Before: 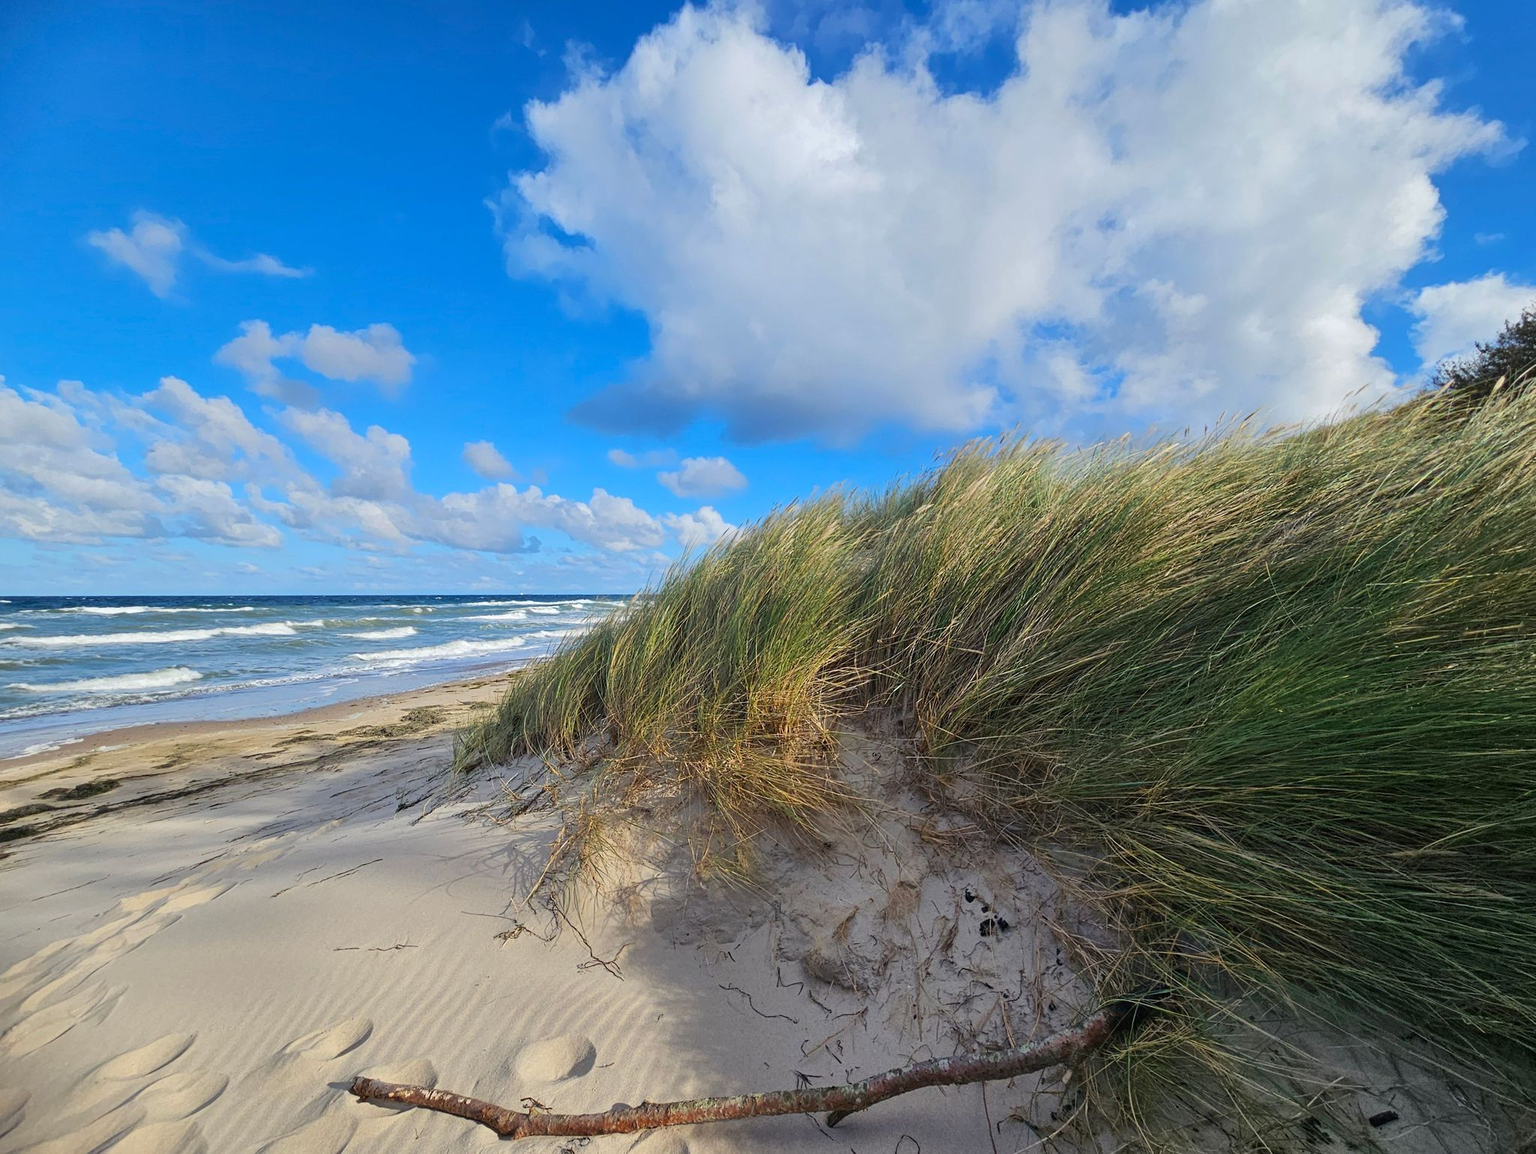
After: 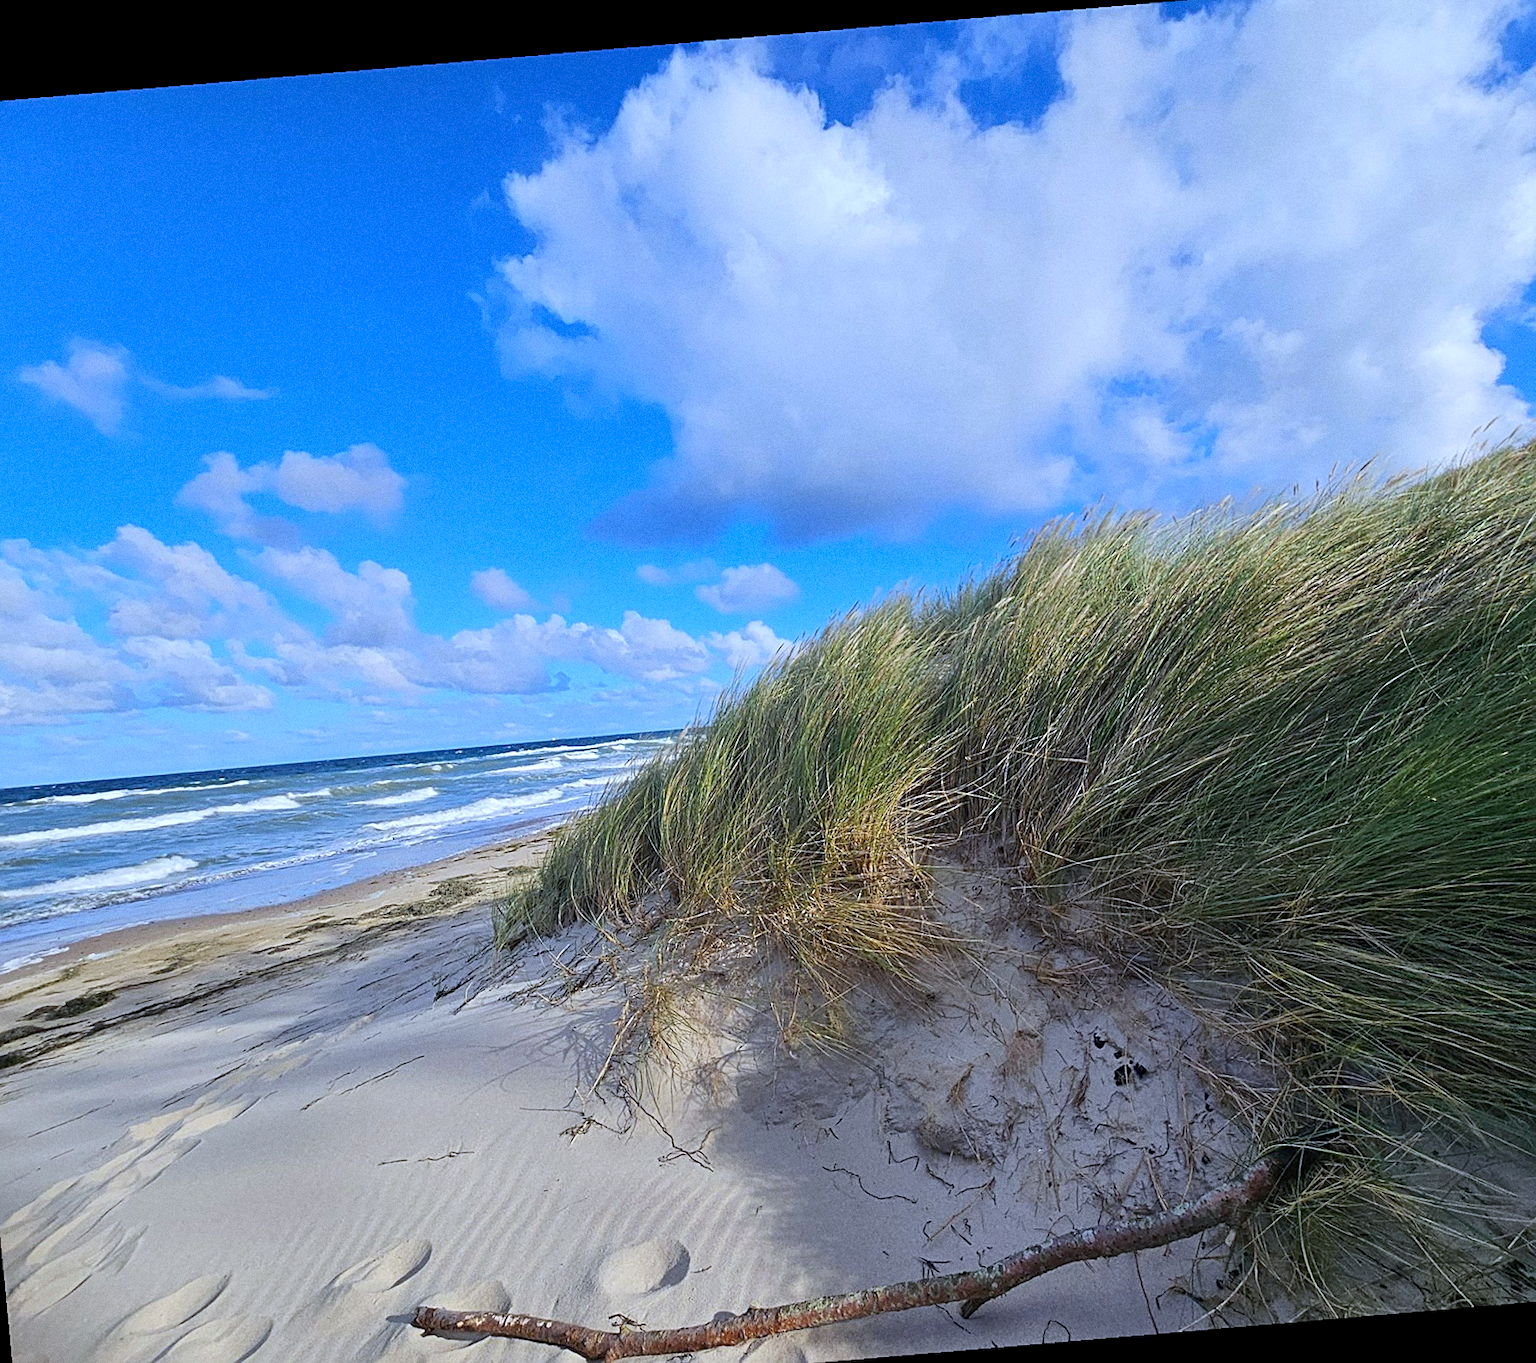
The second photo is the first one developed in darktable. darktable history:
crop and rotate: angle 1°, left 4.281%, top 0.642%, right 11.383%, bottom 2.486%
rotate and perspective: rotation -4.2°, shear 0.006, automatic cropping off
grain: coarseness 0.47 ISO
white balance: red 0.948, green 1.02, blue 1.176
sharpen: on, module defaults
